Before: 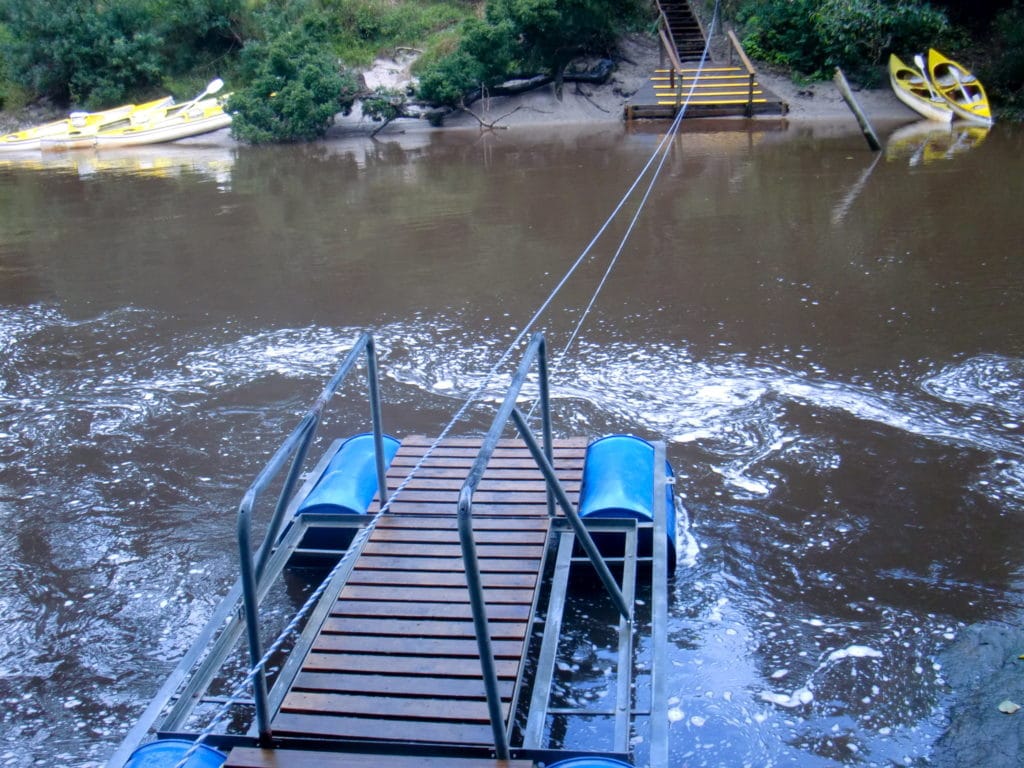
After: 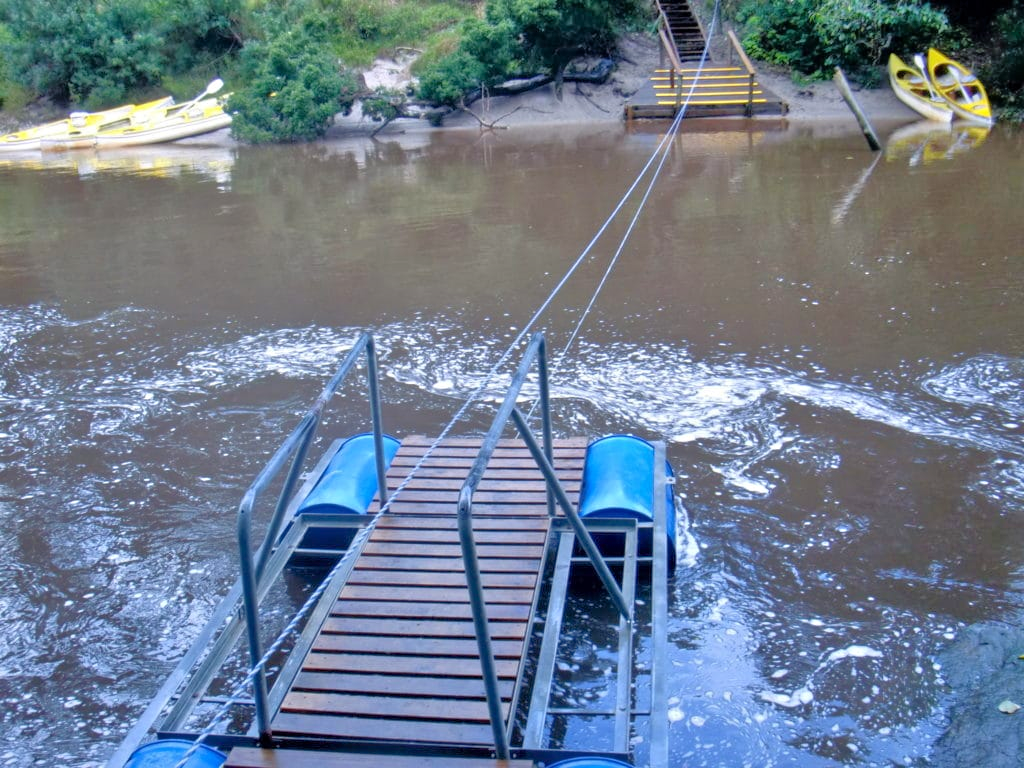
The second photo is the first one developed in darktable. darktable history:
tone equalizer: -7 EV 0.165 EV, -6 EV 0.564 EV, -5 EV 1.12 EV, -4 EV 1.35 EV, -3 EV 1.14 EV, -2 EV 0.6 EV, -1 EV 0.148 EV
shadows and highlights: low approximation 0.01, soften with gaussian
